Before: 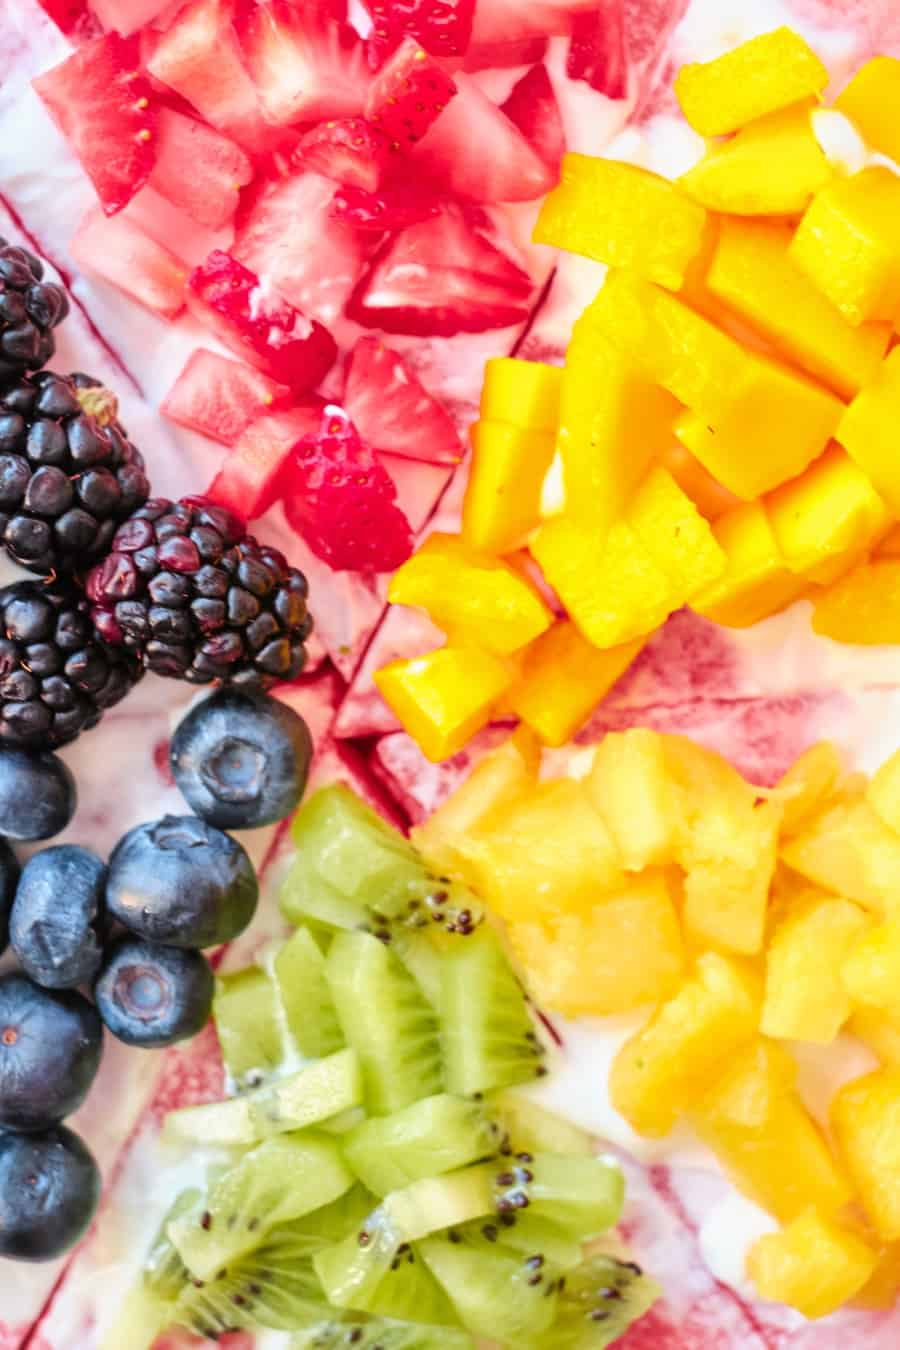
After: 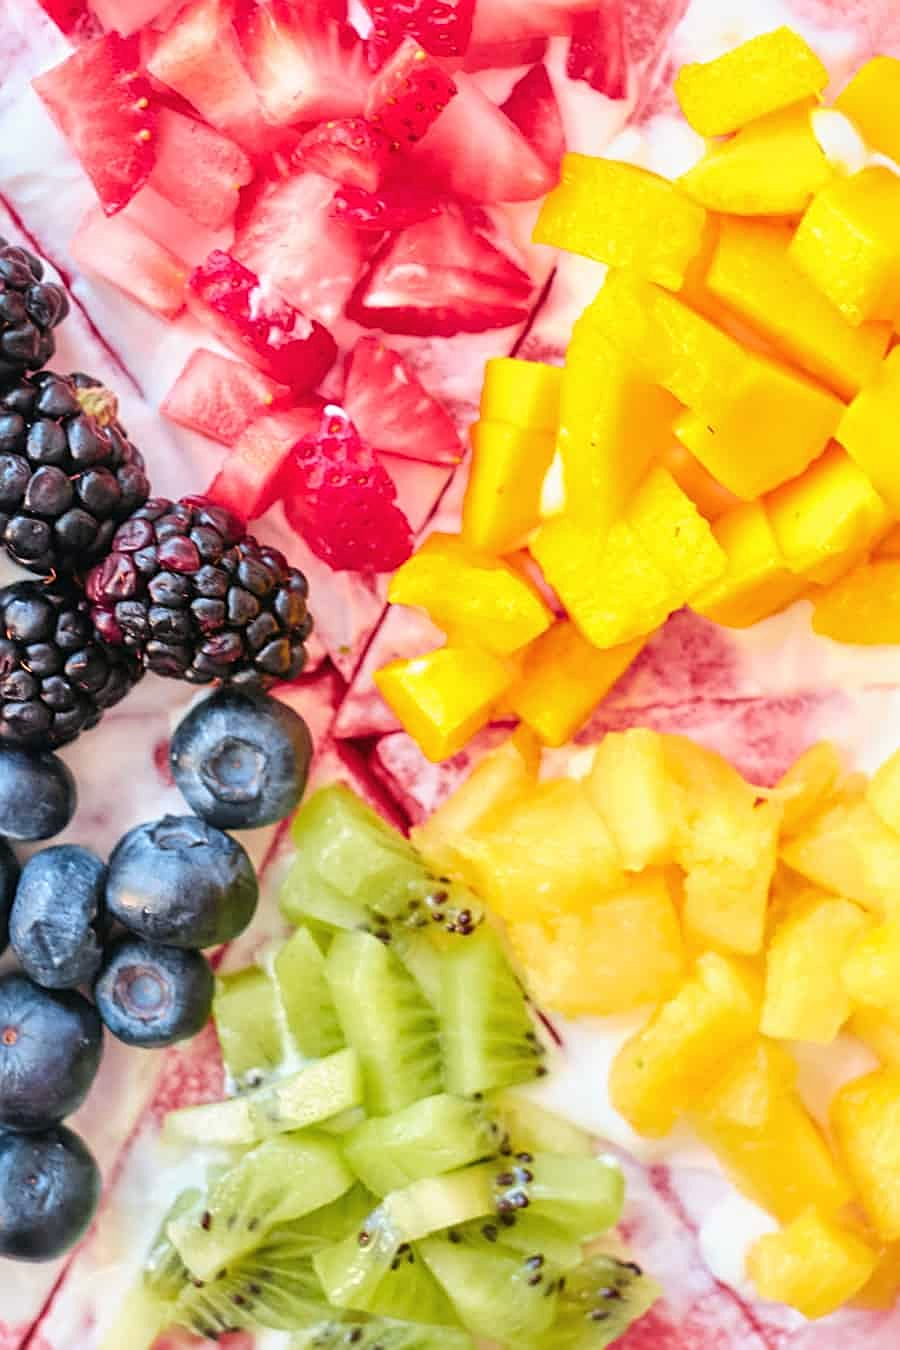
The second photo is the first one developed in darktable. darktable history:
color balance: mode lift, gamma, gain (sRGB), lift [1, 1, 1.022, 1.026]
sharpen: on, module defaults
